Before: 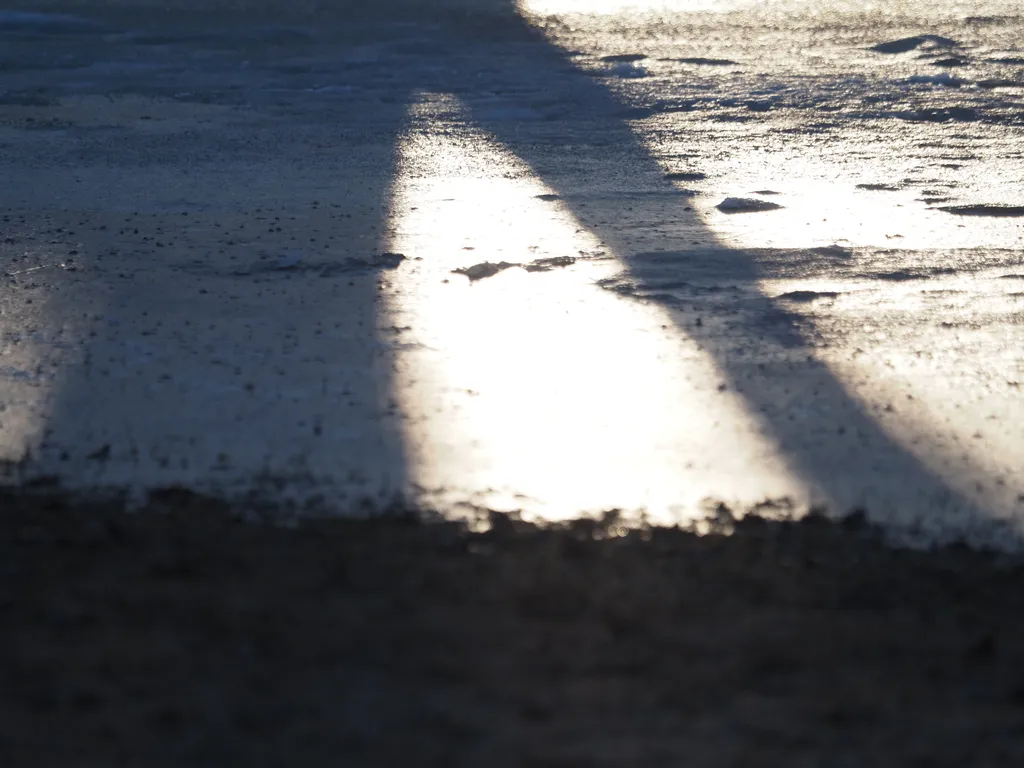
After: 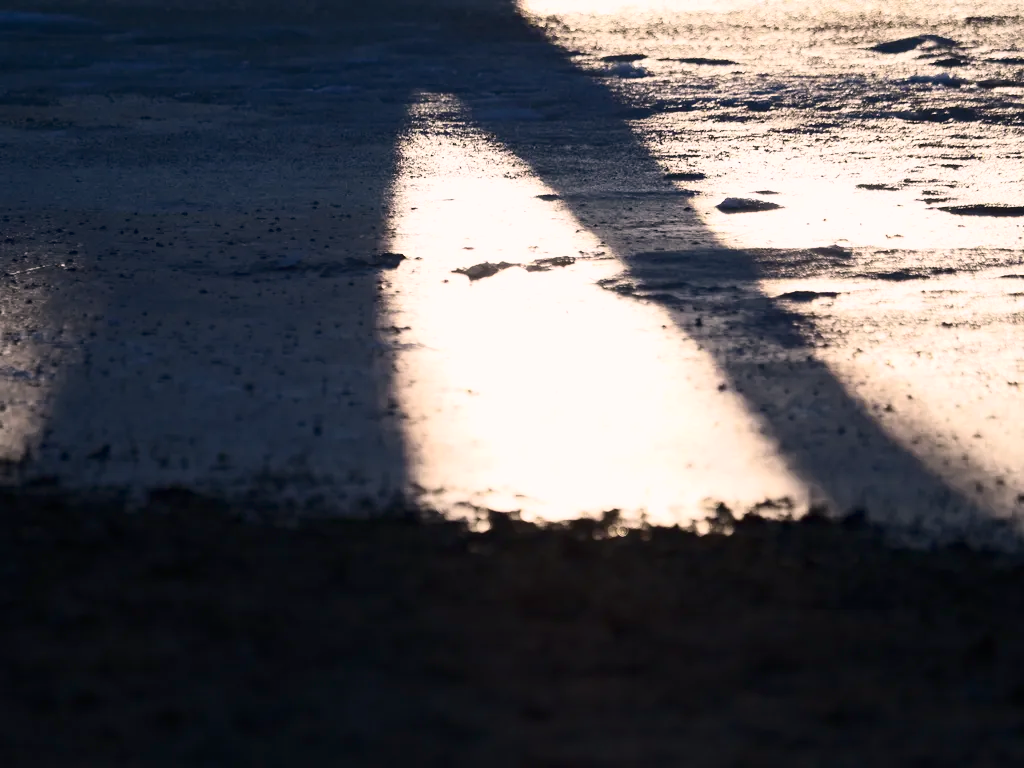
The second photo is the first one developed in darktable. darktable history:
color correction: highlights a* 7.77, highlights b* 4.43
contrast brightness saturation: contrast 0.287
tone equalizer: edges refinement/feathering 500, mask exposure compensation -1.57 EV, preserve details no
haze removal: compatibility mode true, adaptive false
